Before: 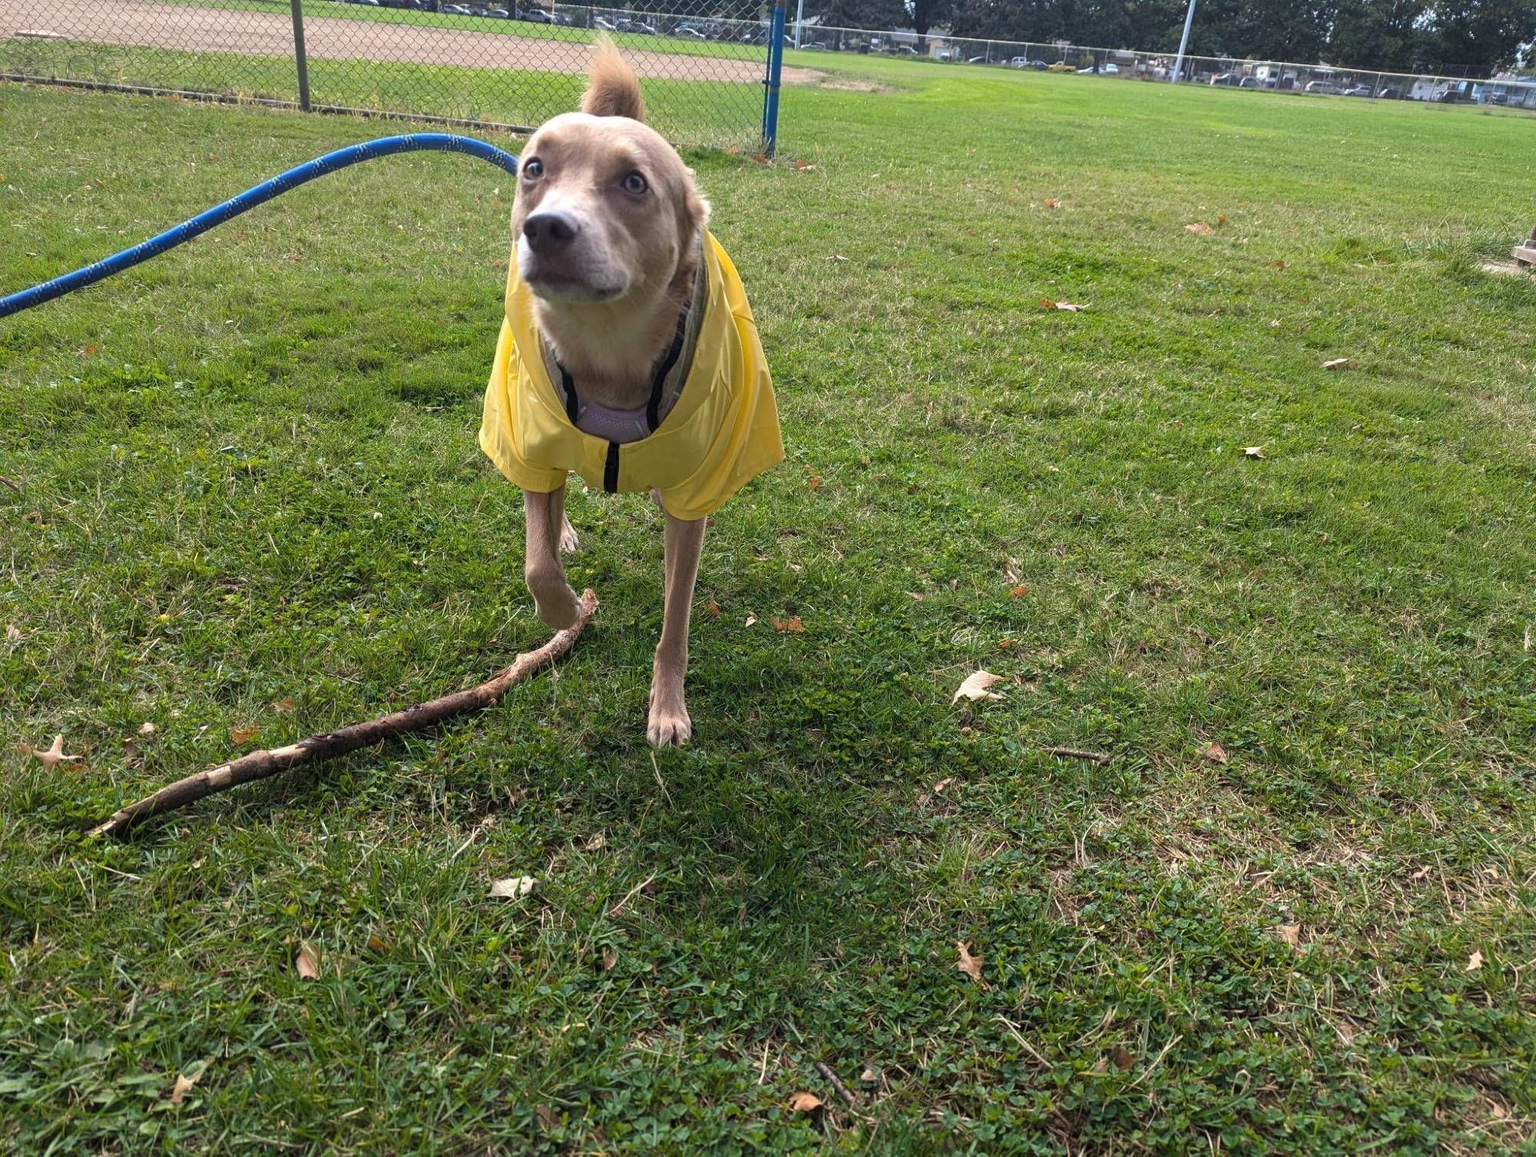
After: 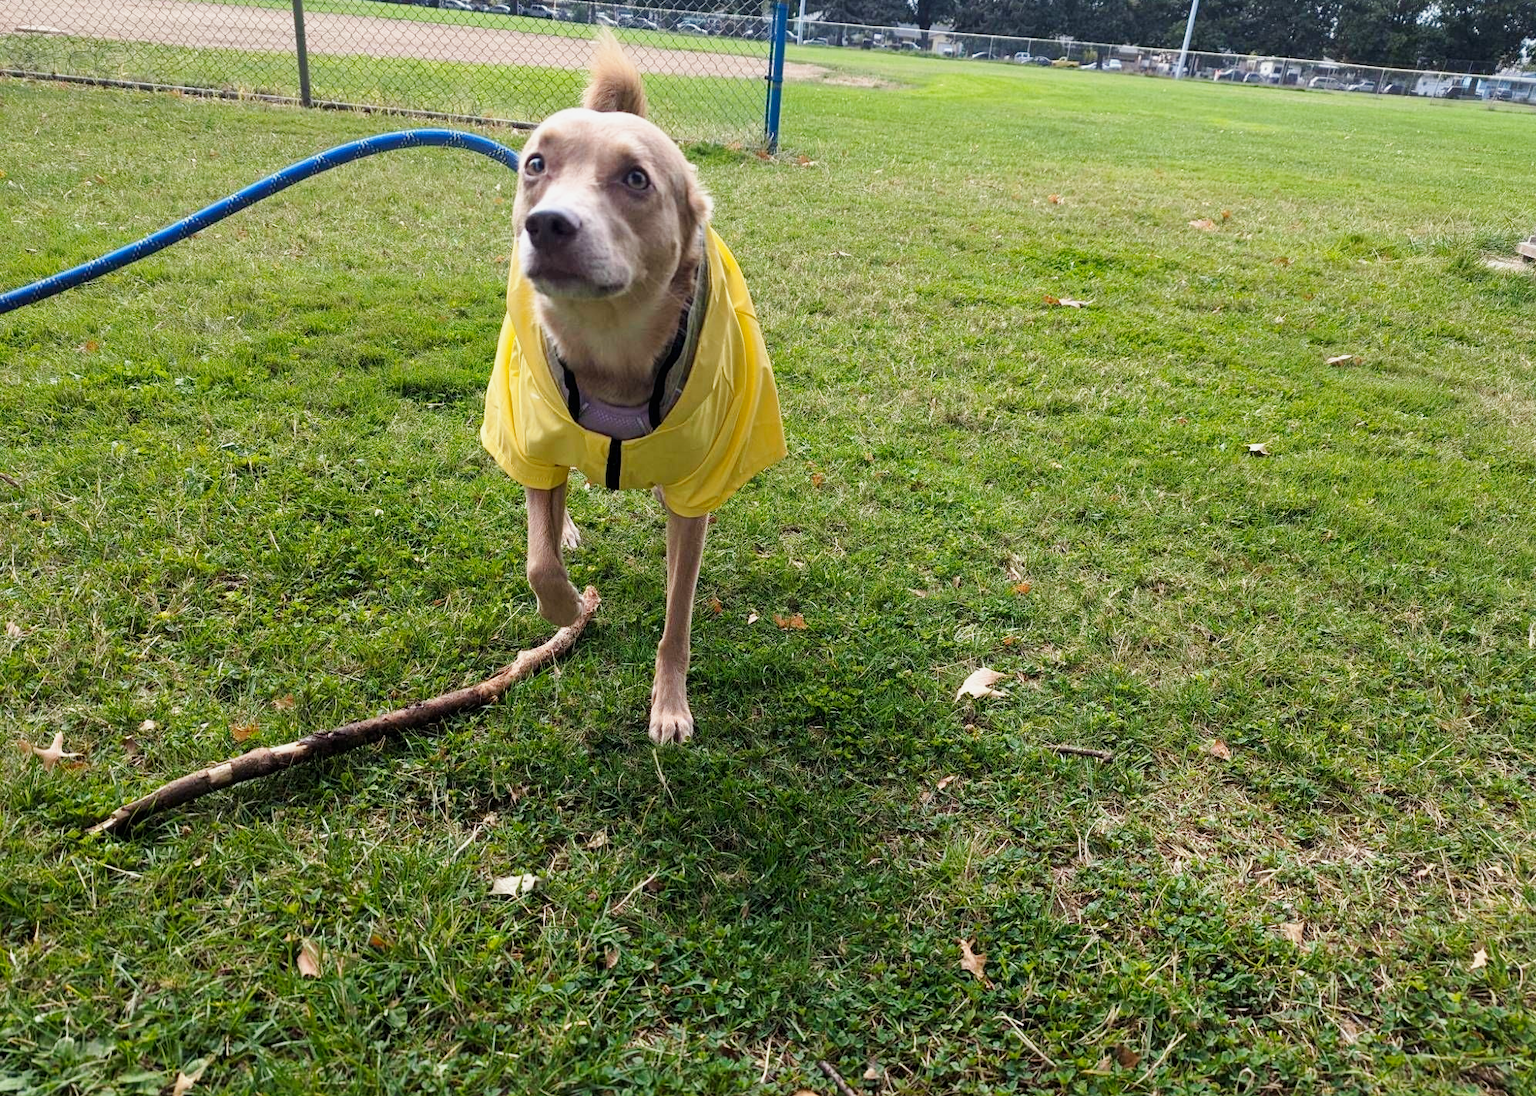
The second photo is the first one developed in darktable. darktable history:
exposure: exposure -0.582 EV, compensate highlight preservation false
crop: top 0.448%, right 0.264%, bottom 5.045%
base curve: curves: ch0 [(0, 0) (0.005, 0.002) (0.15, 0.3) (0.4, 0.7) (0.75, 0.95) (1, 1)], preserve colors none
